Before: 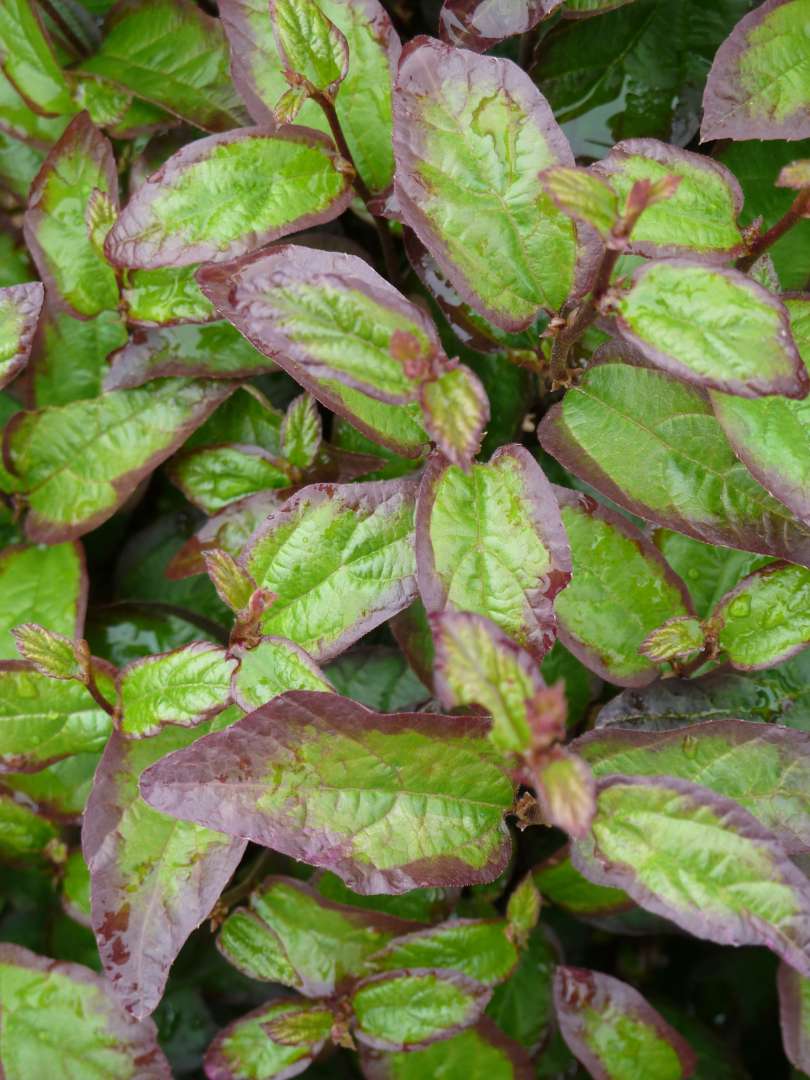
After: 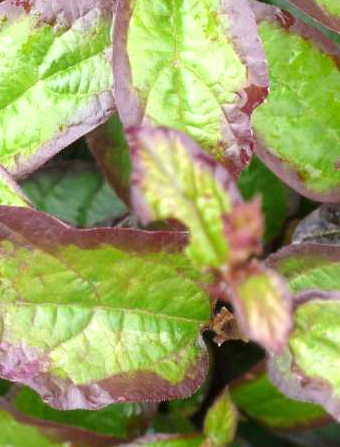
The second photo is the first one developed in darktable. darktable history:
tone equalizer: -8 EV -0.749 EV, -7 EV -0.719 EV, -6 EV -0.63 EV, -5 EV -0.42 EV, -3 EV 0.369 EV, -2 EV 0.6 EV, -1 EV 0.688 EV, +0 EV 0.722 EV, smoothing diameter 24.89%, edges refinement/feathering 11.3, preserve details guided filter
crop: left 37.444%, top 44.944%, right 20.517%, bottom 13.636%
